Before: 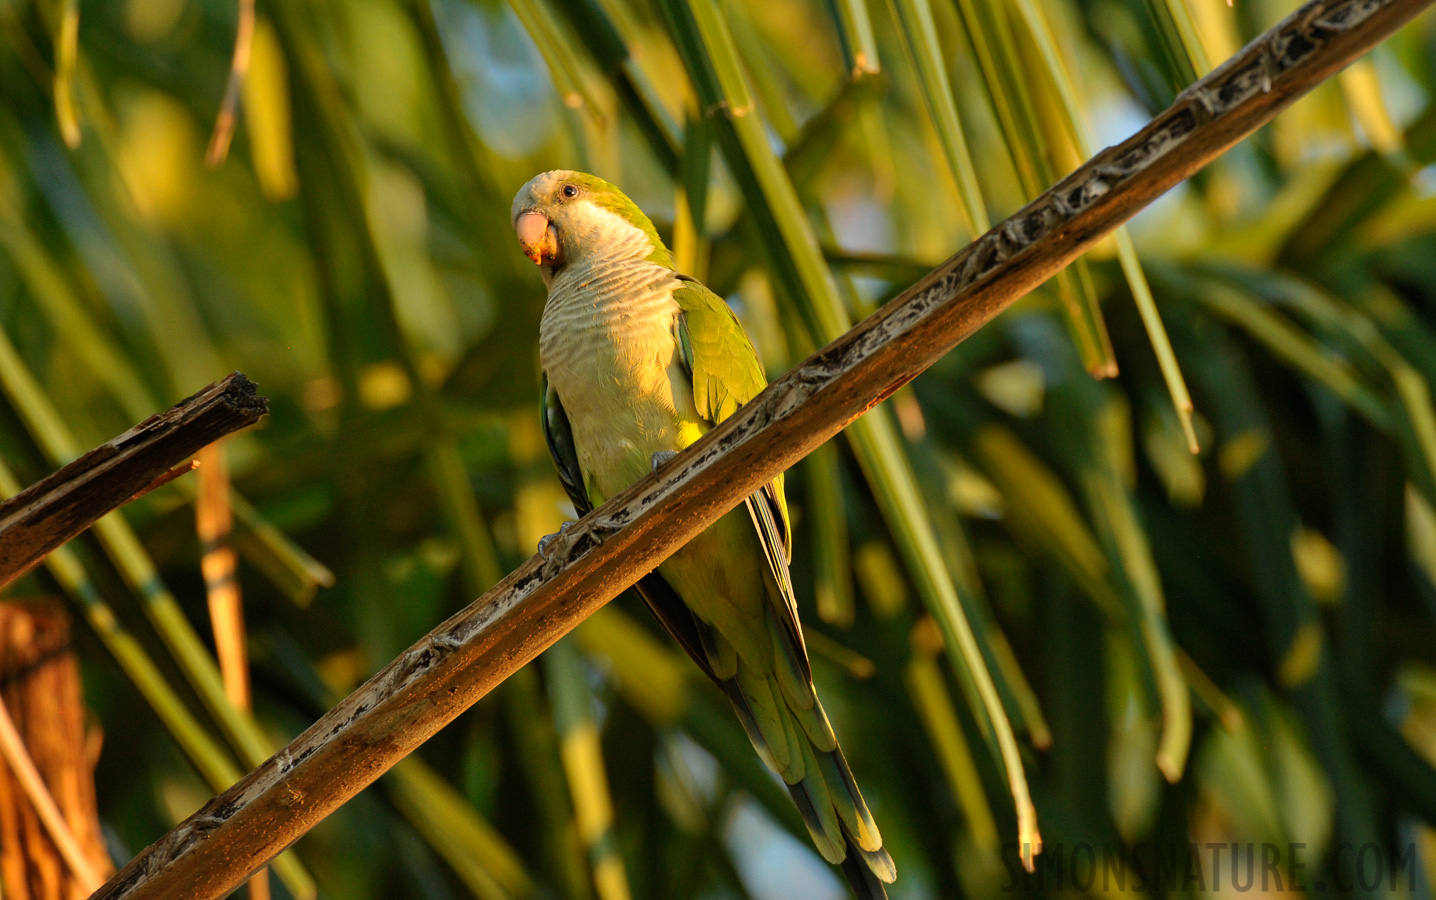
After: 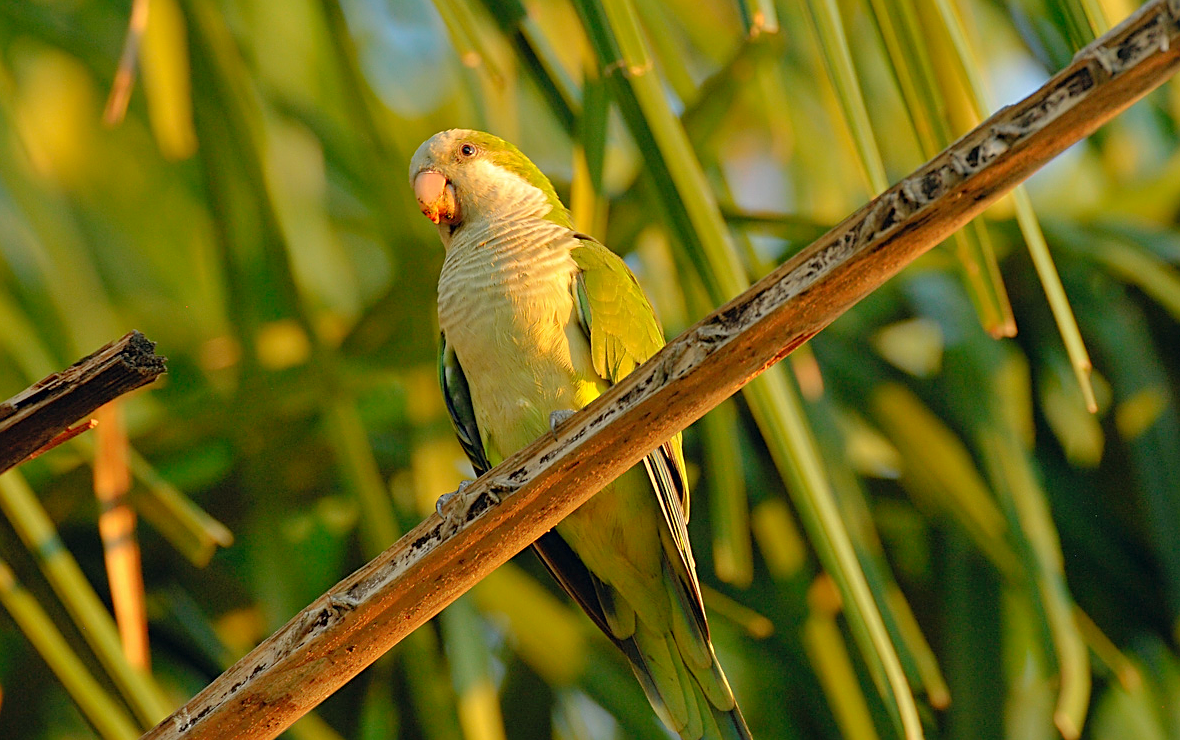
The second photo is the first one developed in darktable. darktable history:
sharpen: on, module defaults
crop and rotate: left 7.196%, top 4.574%, right 10.605%, bottom 13.178%
tone curve: curves: ch0 [(0, 0) (0.004, 0.008) (0.077, 0.156) (0.169, 0.29) (0.774, 0.774) (1, 1)], color space Lab, linked channels, preserve colors none
color correction: highlights a* 0.207, highlights b* 2.7, shadows a* -0.874, shadows b* -4.78
